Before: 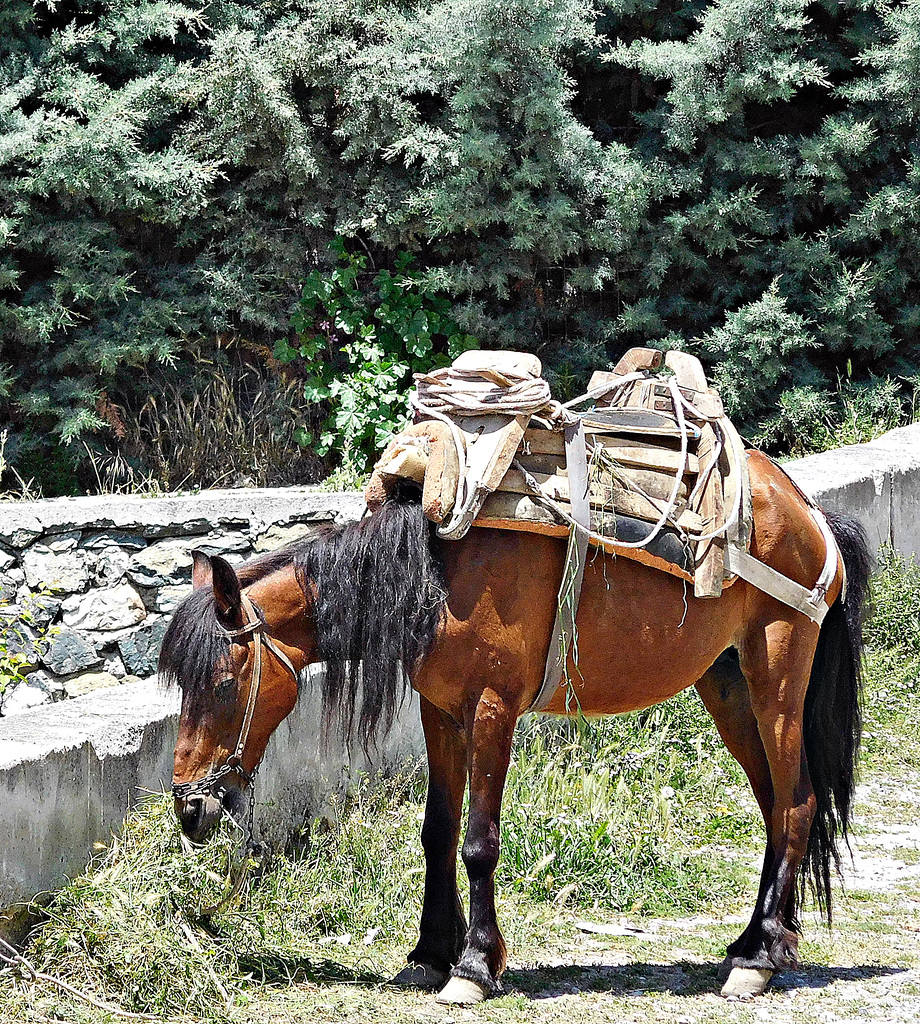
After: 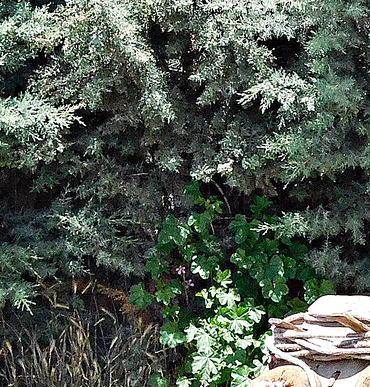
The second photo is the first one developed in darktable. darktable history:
crop: left 15.722%, top 5.445%, right 43.956%, bottom 56.73%
